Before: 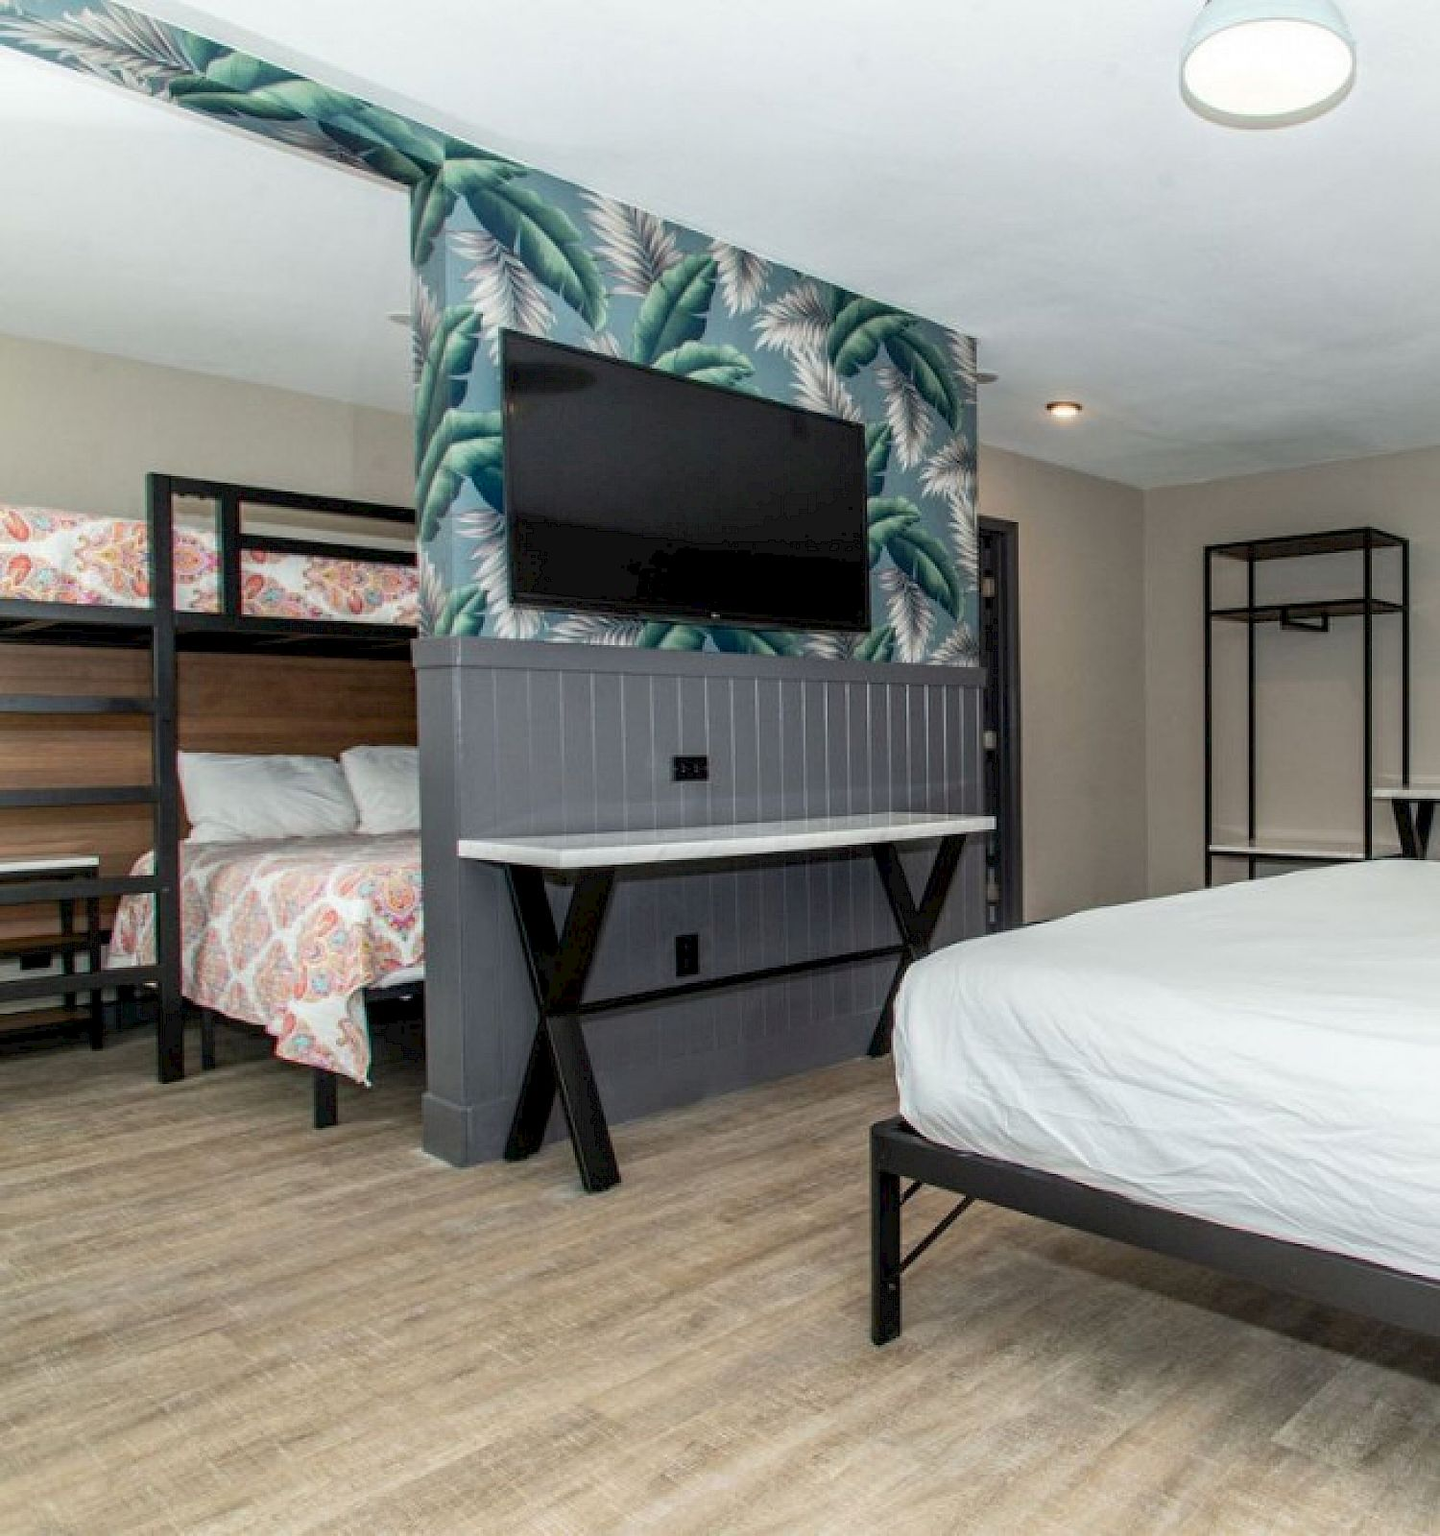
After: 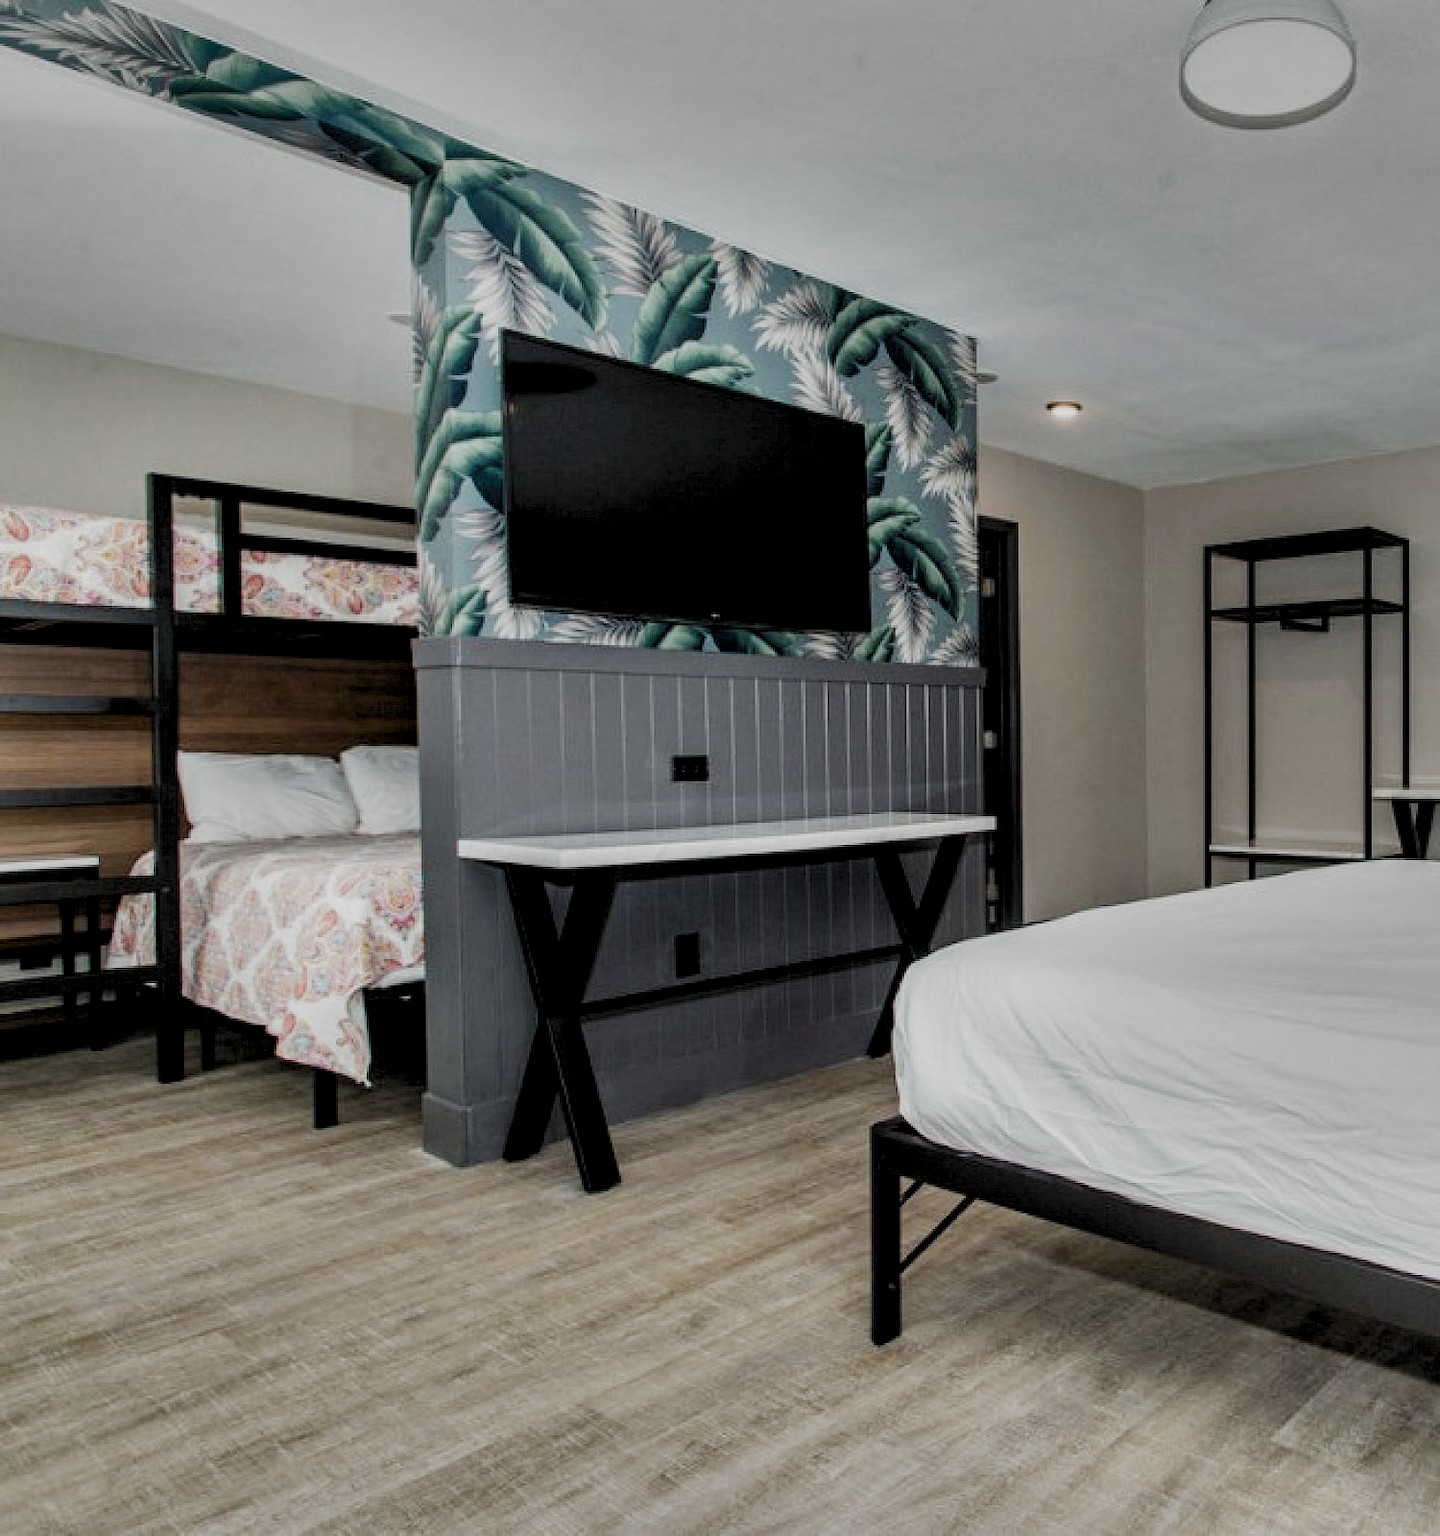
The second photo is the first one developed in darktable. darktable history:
exposure: black level correction 0.001, exposure 0.499 EV, compensate highlight preservation false
shadows and highlights: shadows 24.23, highlights -77.64, soften with gaussian
levels: levels [0.116, 0.574, 1]
filmic rgb: black relative exposure -7.79 EV, white relative exposure 4.33 EV, threshold 5.96 EV, hardness 3.84, add noise in highlights 0.001, preserve chrominance no, color science v3 (2019), use custom middle-gray values true, contrast in highlights soft, enable highlight reconstruction true
